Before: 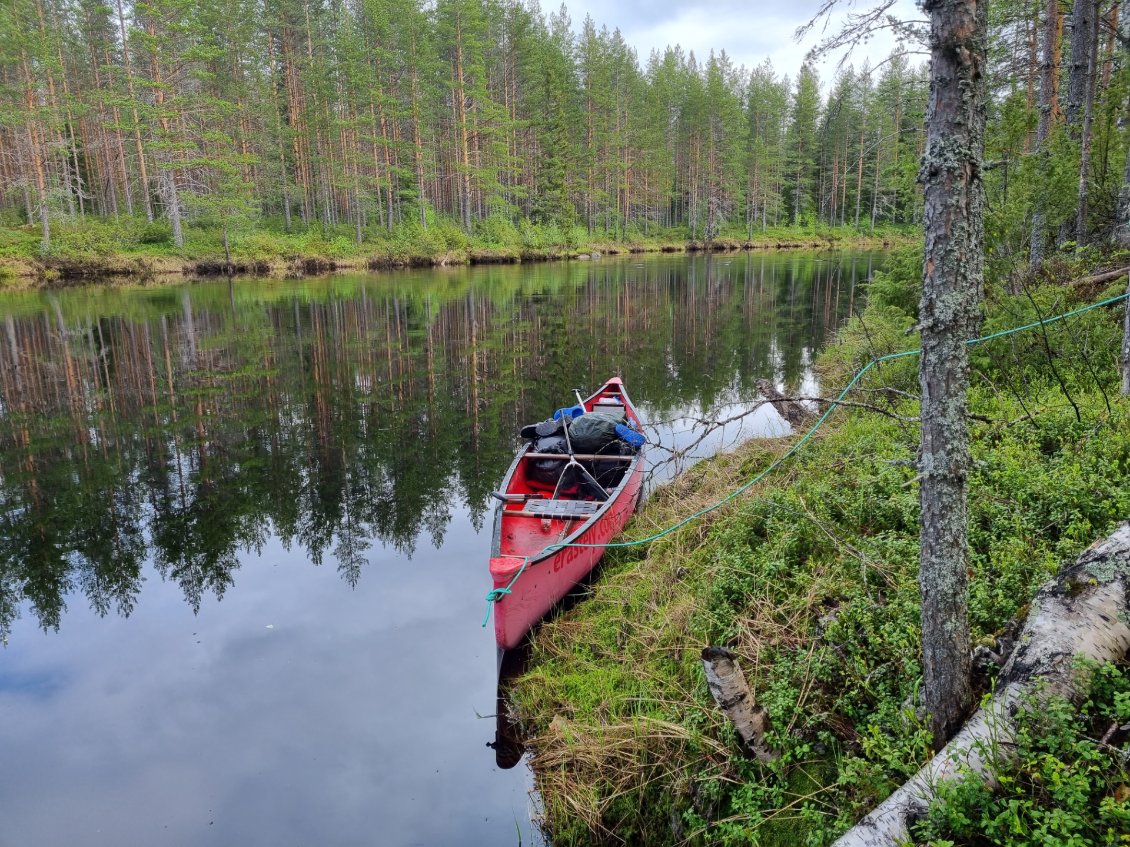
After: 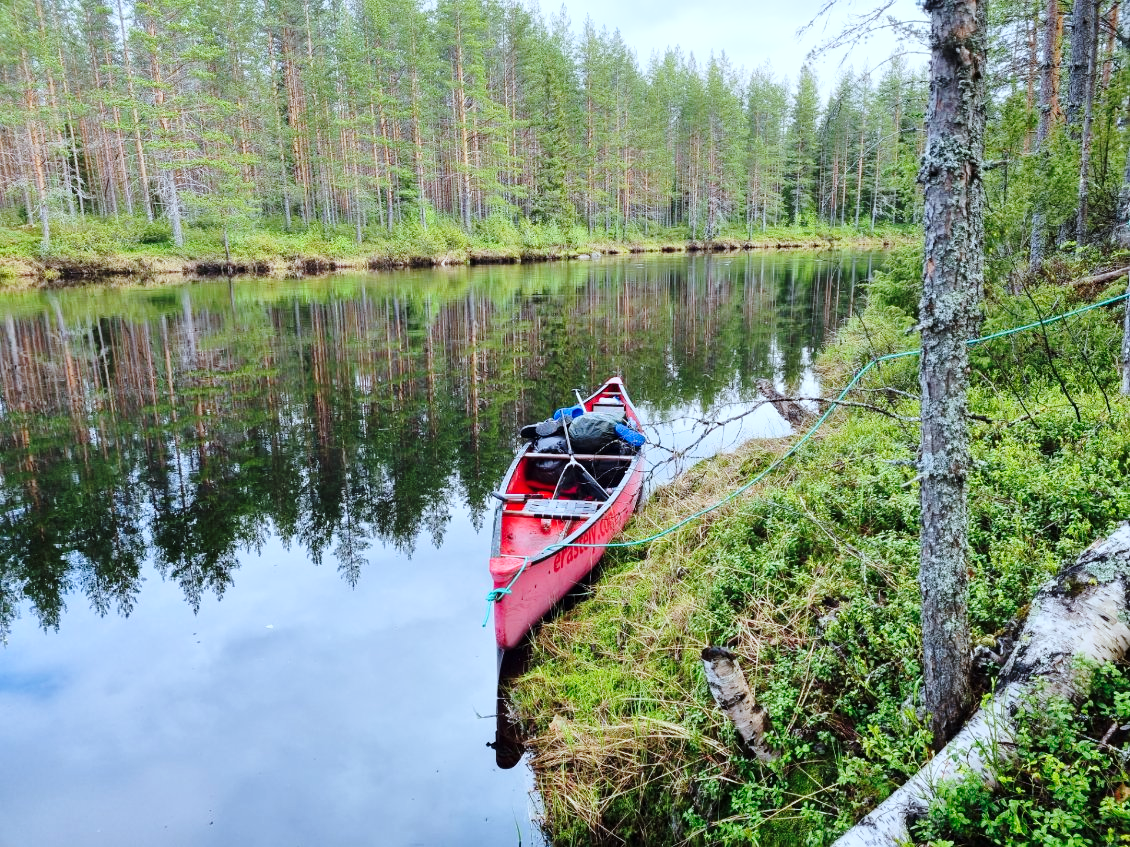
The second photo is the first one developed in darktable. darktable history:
base curve: curves: ch0 [(0, 0) (0.028, 0.03) (0.121, 0.232) (0.46, 0.748) (0.859, 0.968) (1, 1)], preserve colors none
color correction: highlights a* -3.74, highlights b* -10.71
